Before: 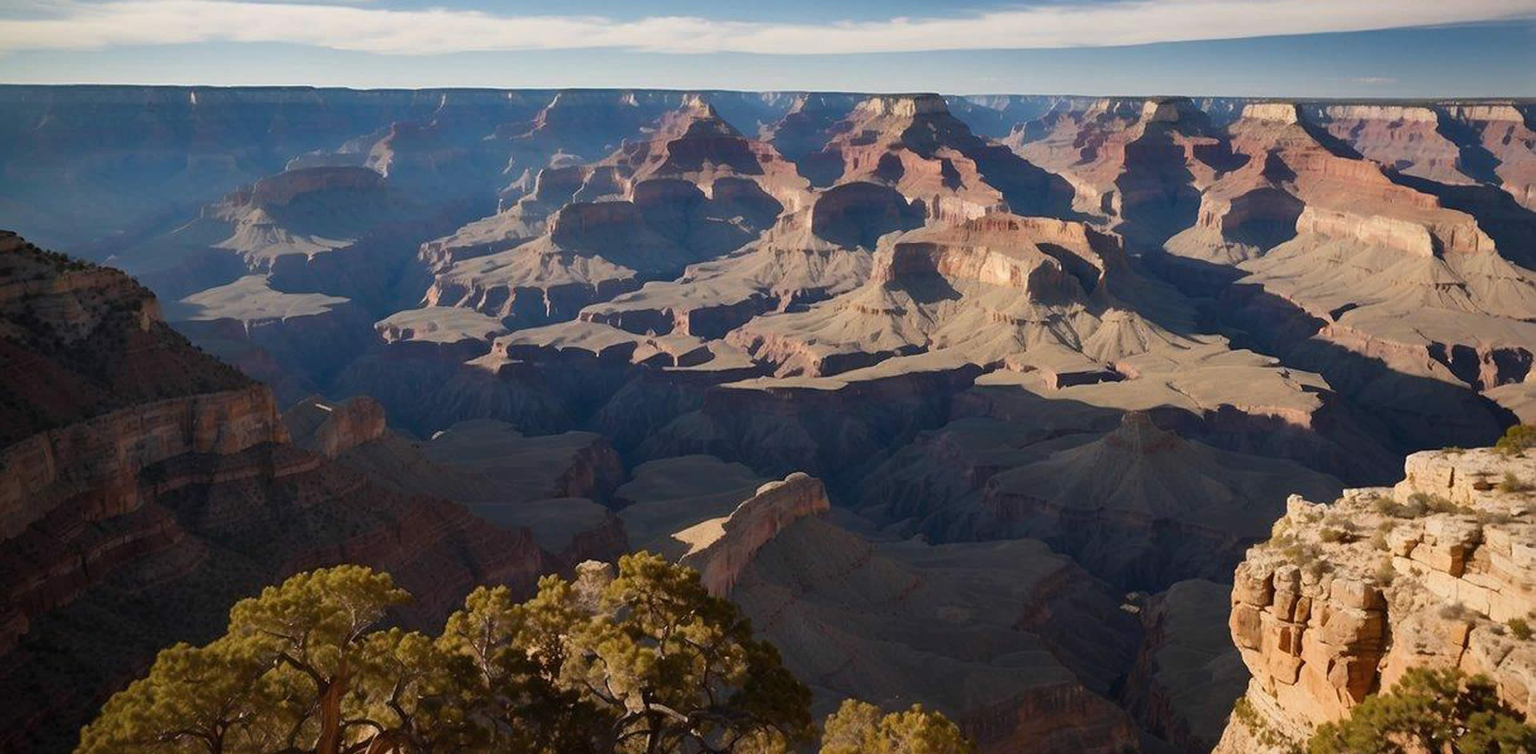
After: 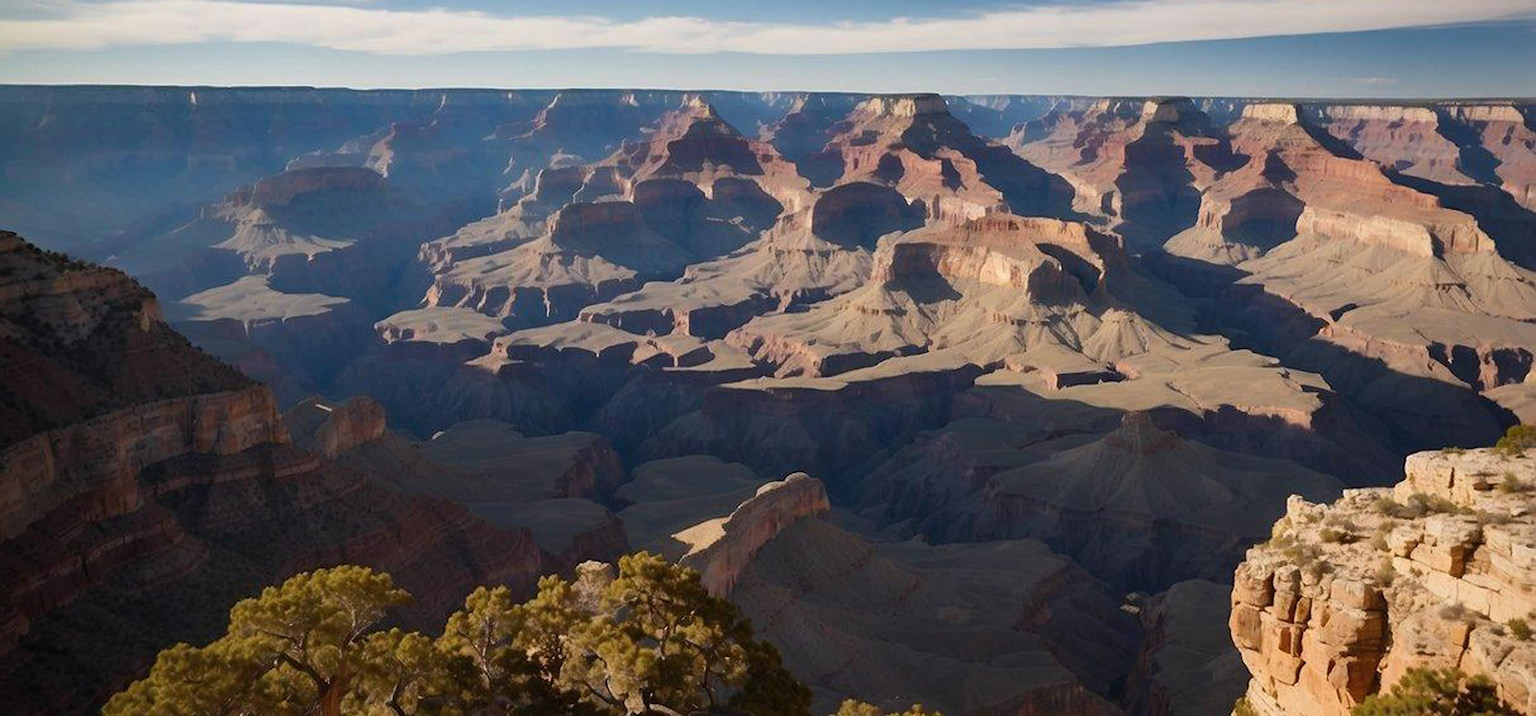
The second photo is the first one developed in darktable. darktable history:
crop and rotate: top 0.014%, bottom 5.049%
